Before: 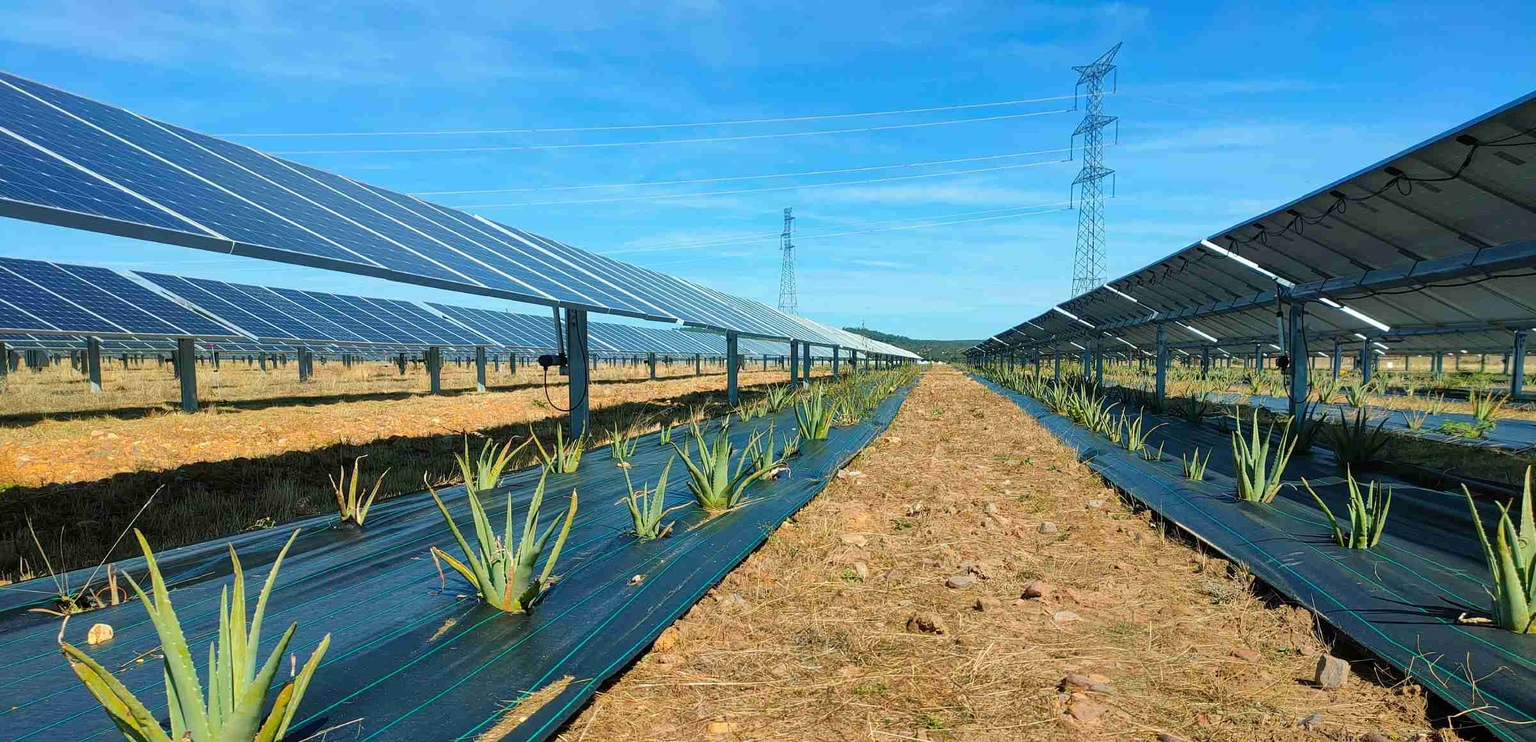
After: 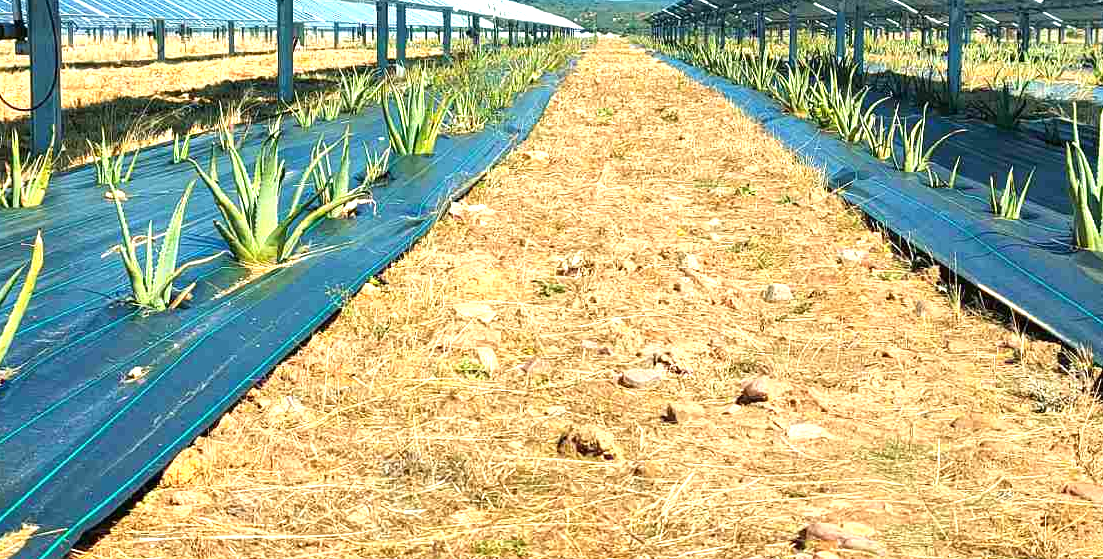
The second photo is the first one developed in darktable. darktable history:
crop: left 35.807%, top 45.871%, right 18.204%, bottom 5.912%
exposure: exposure 1.146 EV, compensate highlight preservation false
